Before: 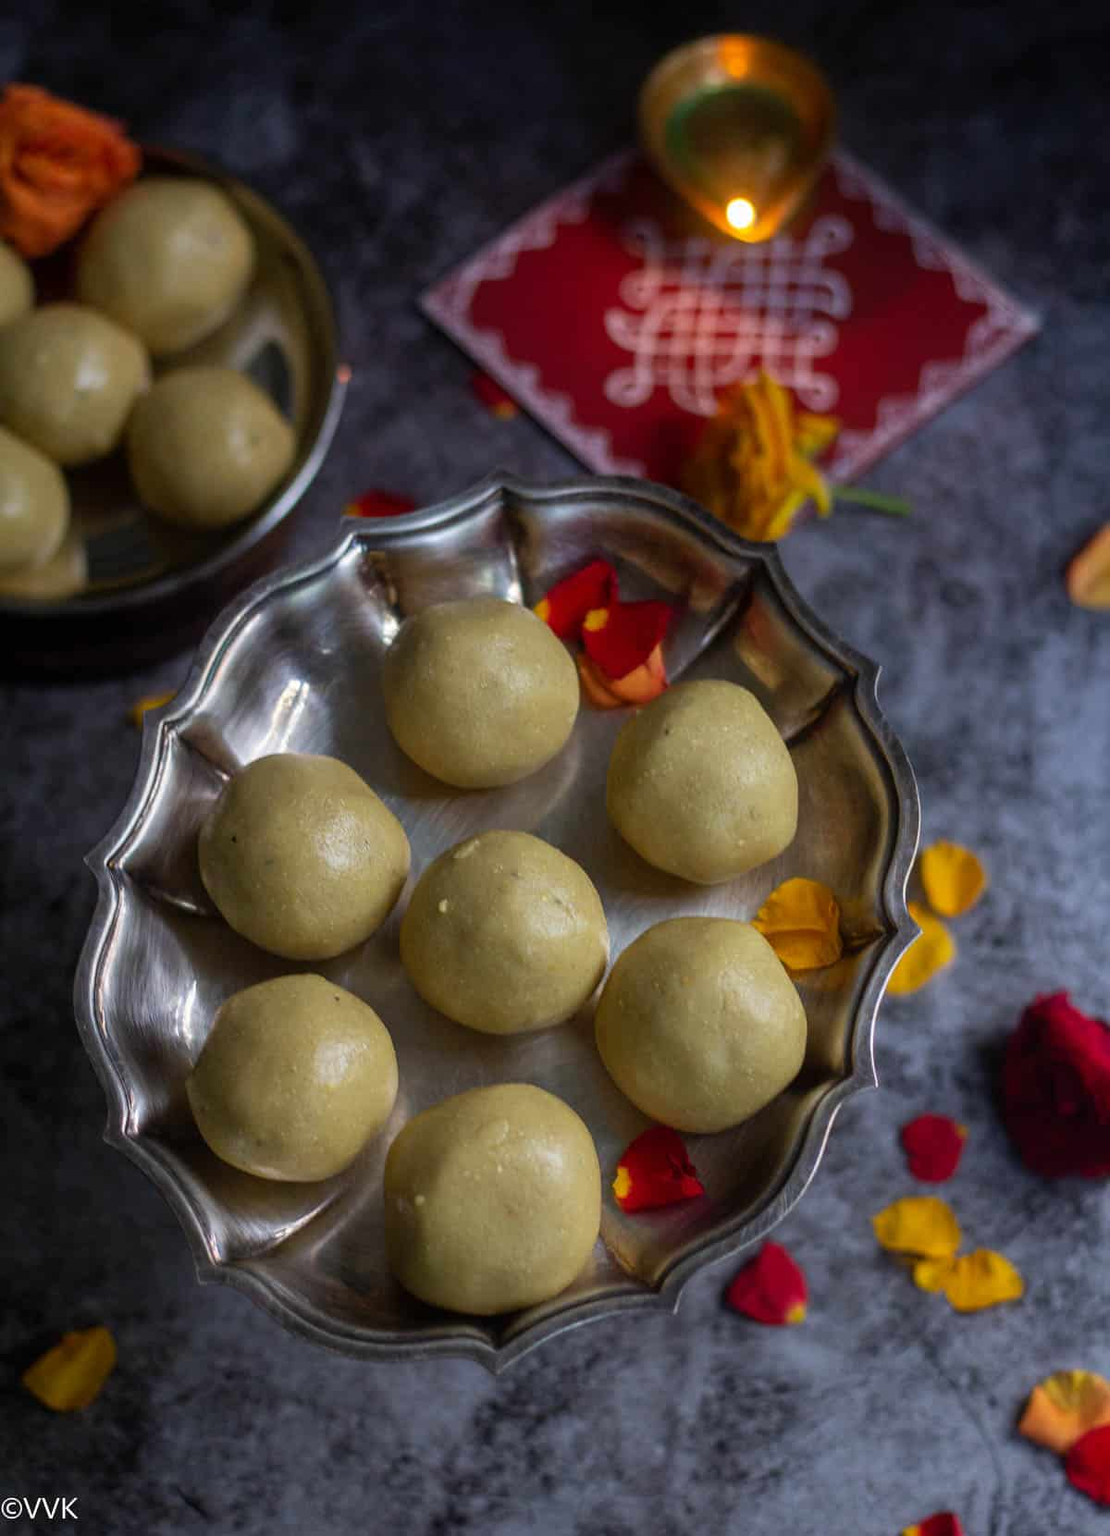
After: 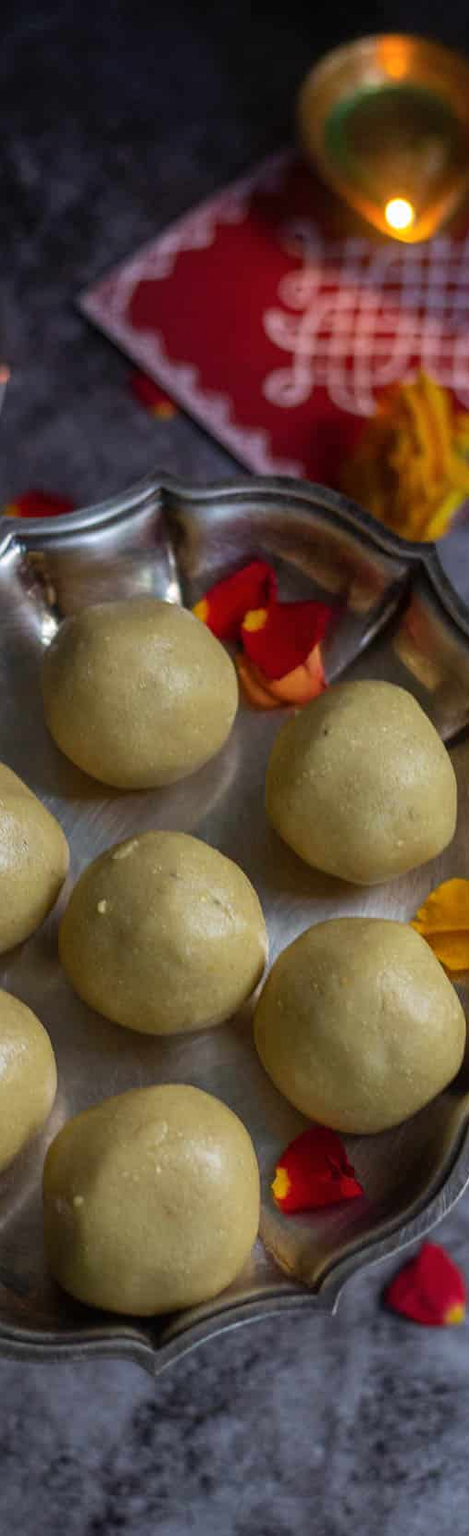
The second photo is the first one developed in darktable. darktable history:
crop: left 30.79%, right 26.915%
shadows and highlights: shadows 24.39, highlights -79.44, soften with gaussian
